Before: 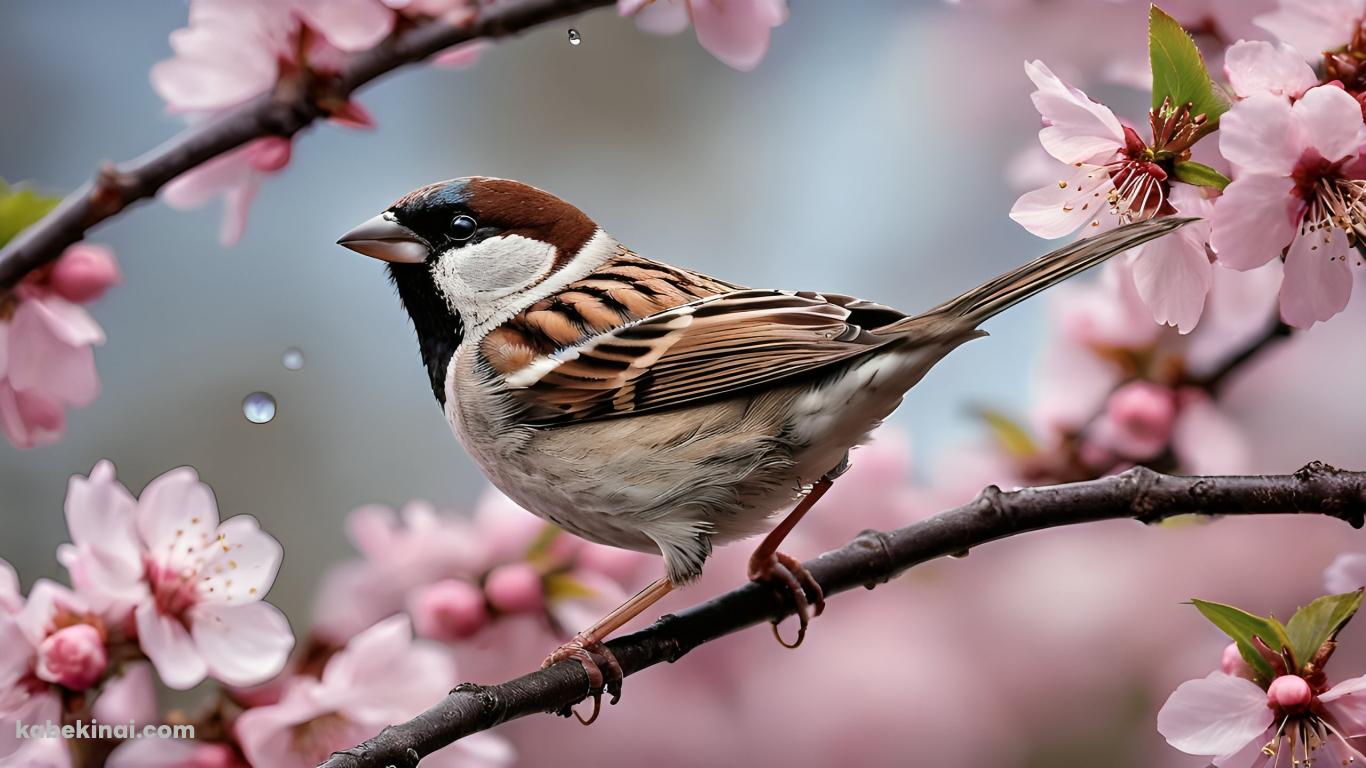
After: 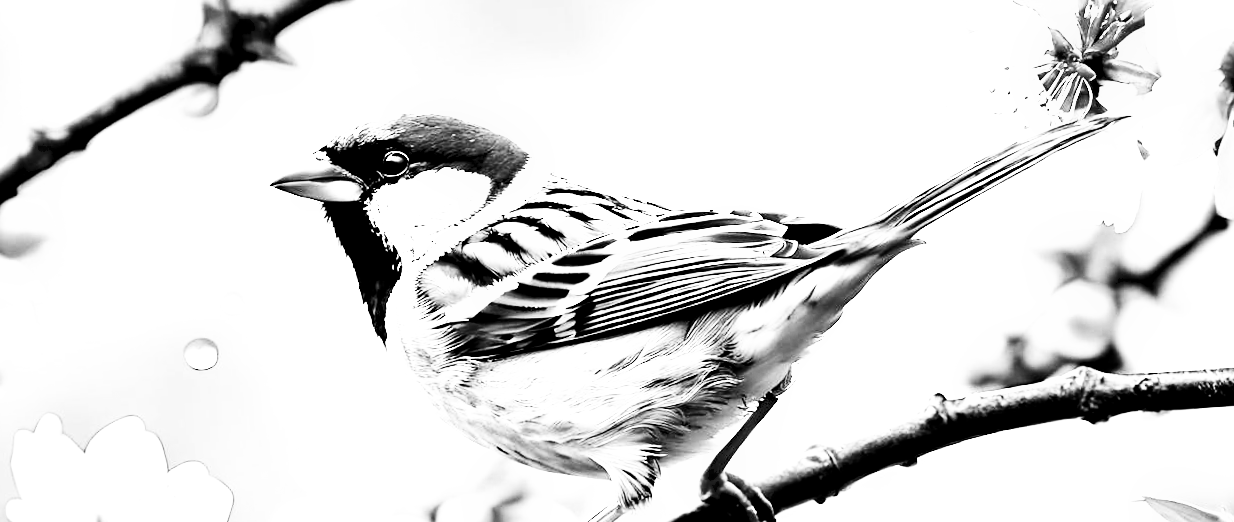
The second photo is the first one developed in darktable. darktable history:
white balance: red 1.004, blue 1.096
crop: left 2.737%, top 7.287%, right 3.421%, bottom 20.179%
exposure: black level correction 0.005, exposure 2.084 EV, compensate highlight preservation false
filmic rgb: black relative exposure -8.7 EV, white relative exposure 2.7 EV, threshold 3 EV, target black luminance 0%, hardness 6.25, latitude 76.53%, contrast 1.326, shadows ↔ highlights balance -0.349%, preserve chrominance no, color science v4 (2020), enable highlight reconstruction true
monochrome: on, module defaults
contrast brightness saturation: contrast 0.28
rotate and perspective: rotation -3°, crop left 0.031, crop right 0.968, crop top 0.07, crop bottom 0.93
